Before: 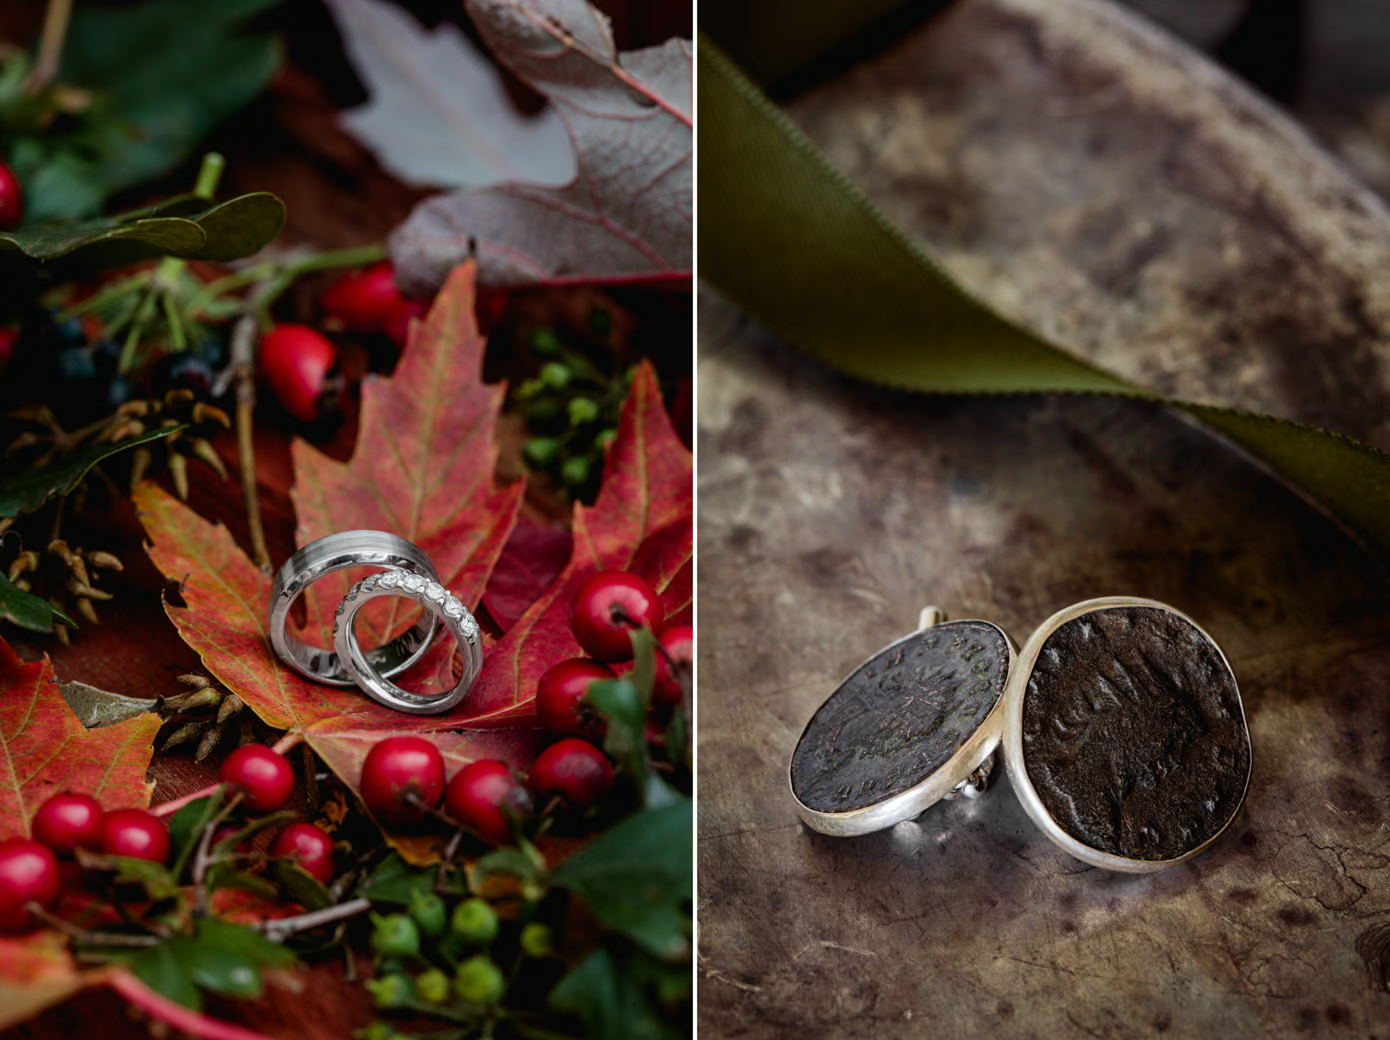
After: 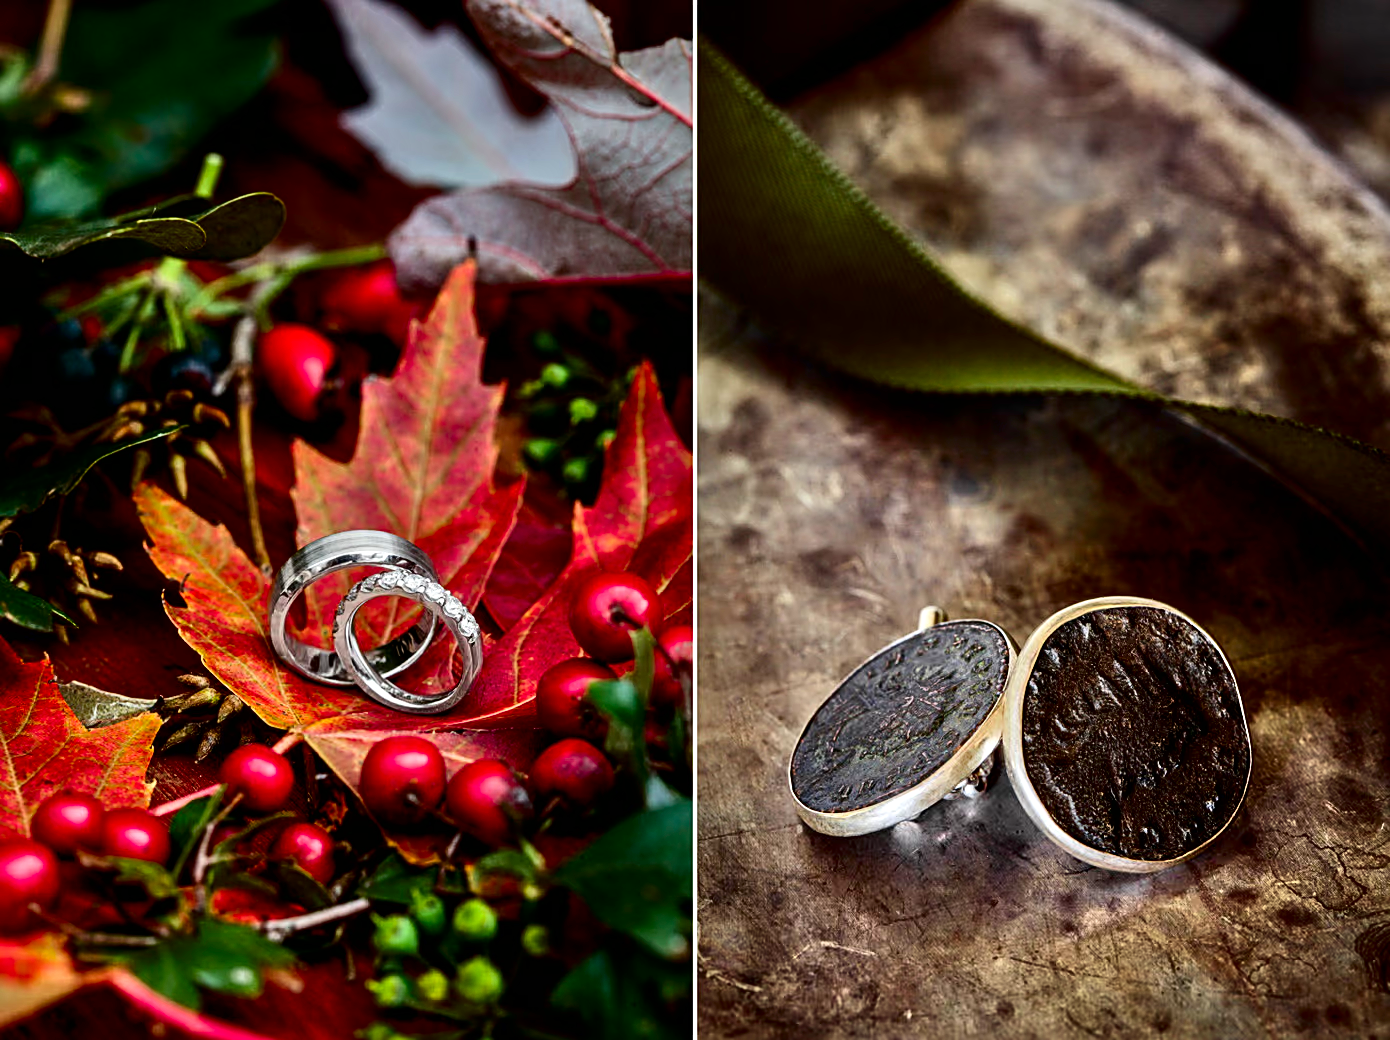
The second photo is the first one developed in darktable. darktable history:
exposure: exposure 0.02 EV, compensate highlight preservation false
contrast brightness saturation: contrast 0.22, brightness -0.19, saturation 0.24
sharpen: amount 0.575
tone equalizer: -7 EV 0.15 EV, -6 EV 0.6 EV, -5 EV 1.15 EV, -4 EV 1.33 EV, -3 EV 1.15 EV, -2 EV 0.6 EV, -1 EV 0.15 EV, mask exposure compensation -0.5 EV
